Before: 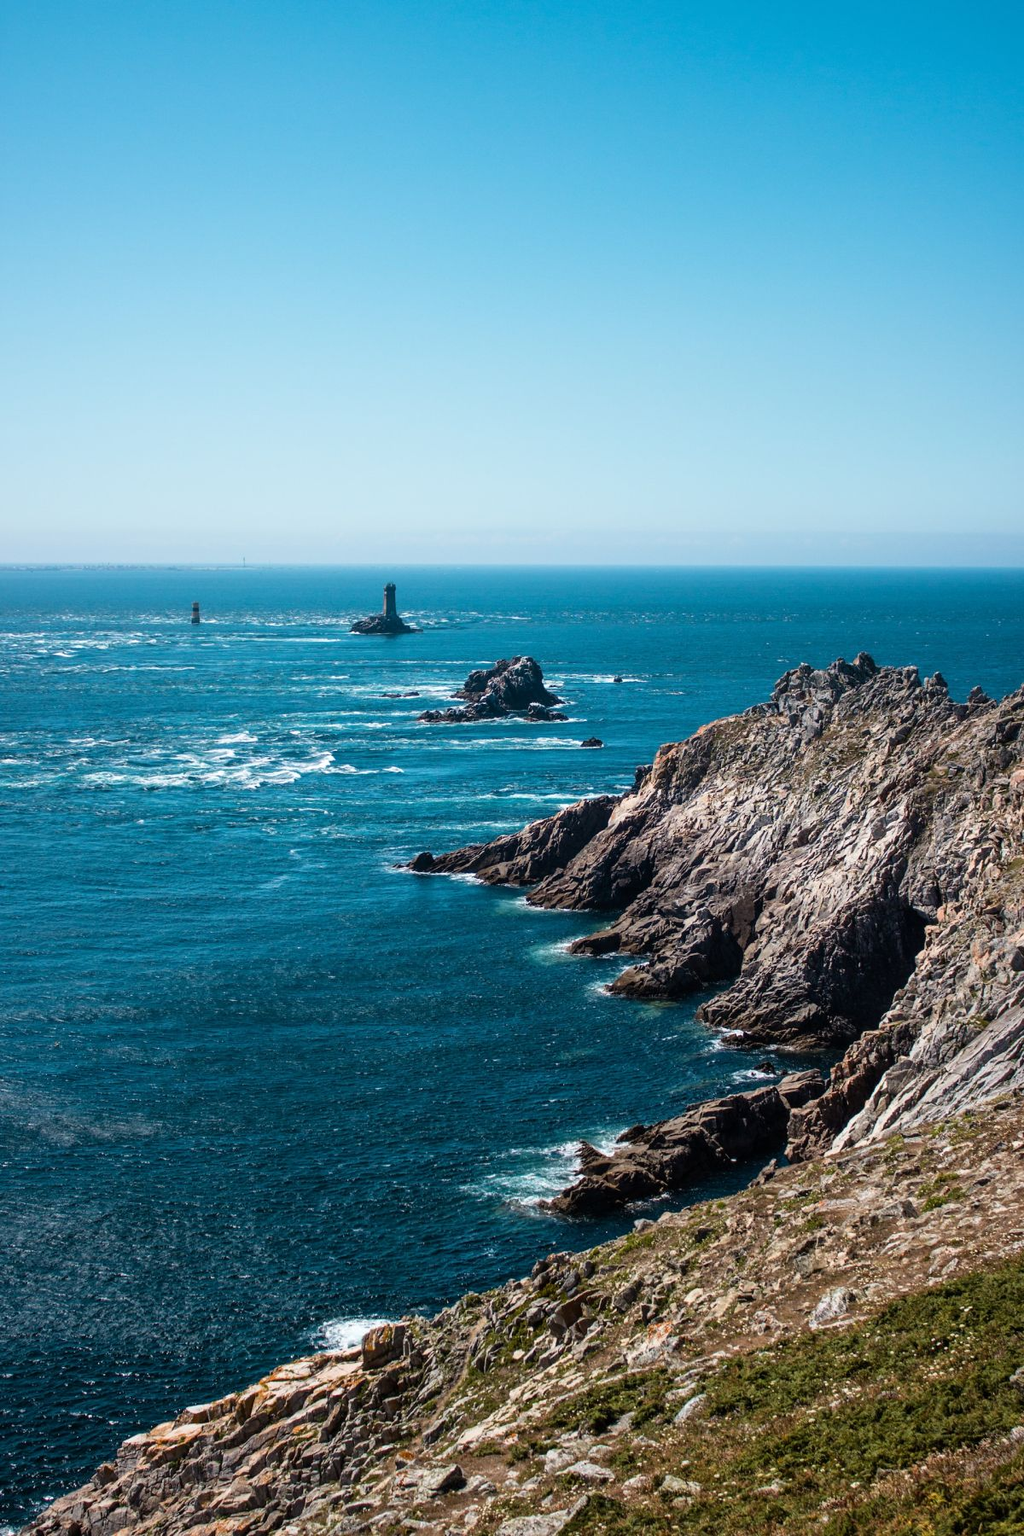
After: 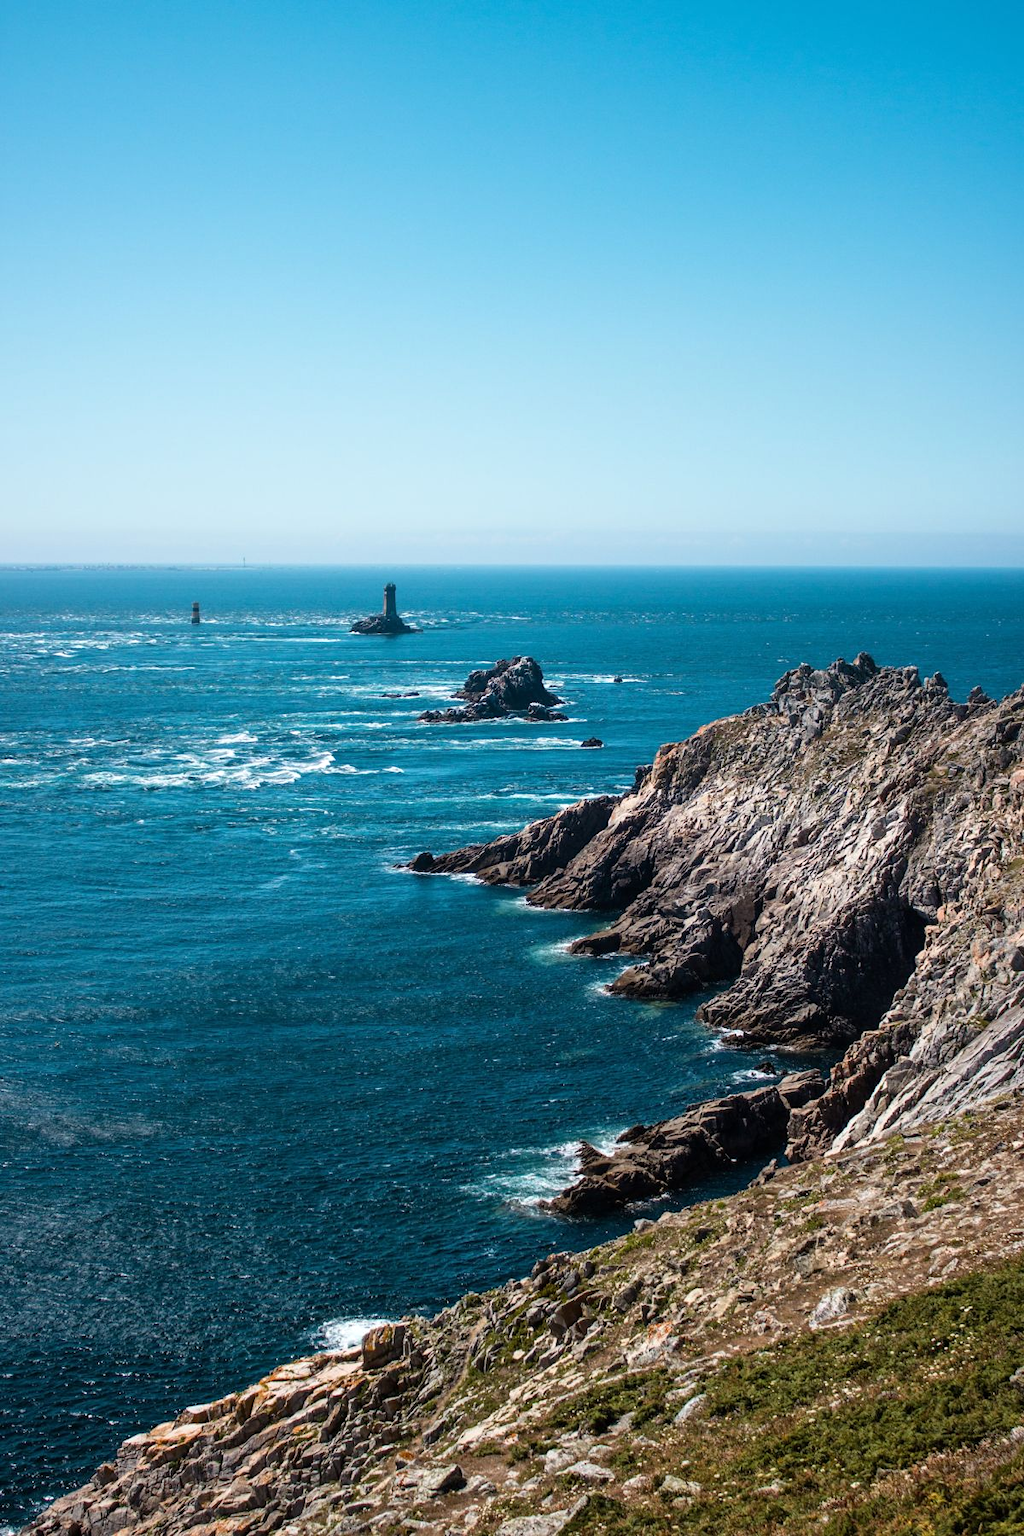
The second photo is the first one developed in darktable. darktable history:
exposure: exposure 0.083 EV, compensate highlight preservation false
